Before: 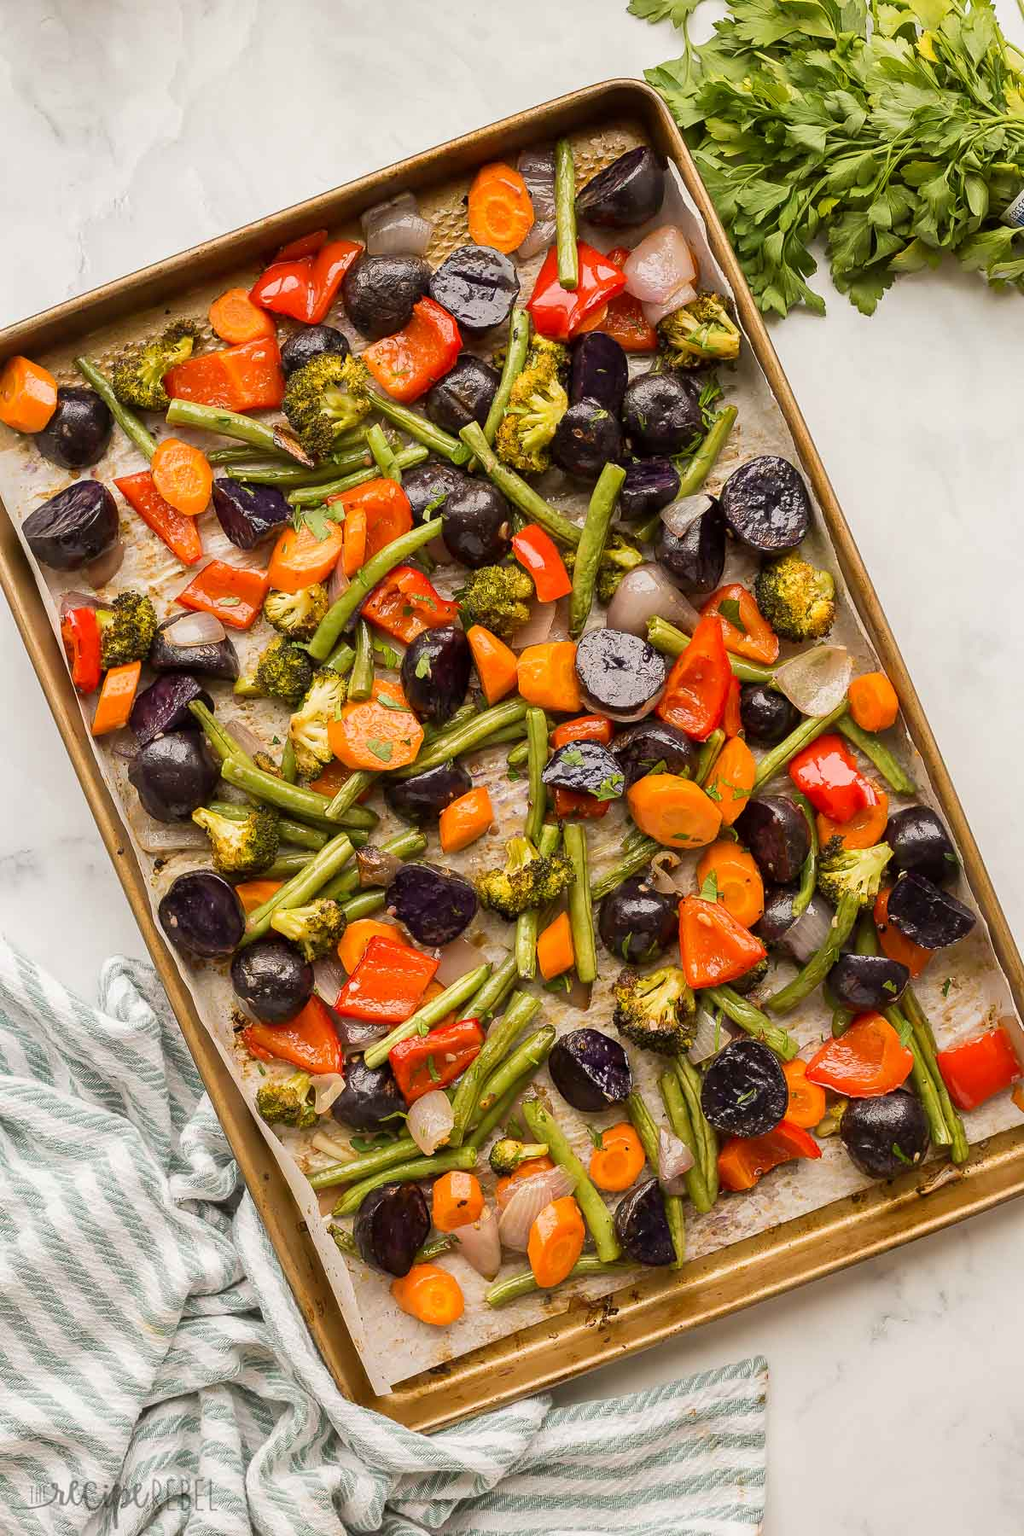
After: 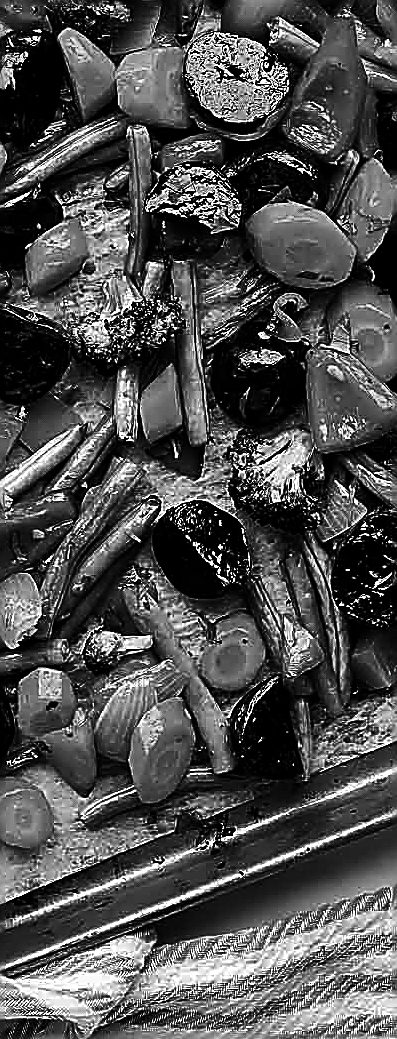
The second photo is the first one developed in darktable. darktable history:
crop: left 40.878%, top 39.176%, right 25.993%, bottom 3.081%
sharpen: amount 2
shadows and highlights: low approximation 0.01, soften with gaussian
exposure: exposure 0.2 EV, compensate highlight preservation false
color contrast: green-magenta contrast 1.12, blue-yellow contrast 1.95, unbound 0
contrast brightness saturation: contrast 0.02, brightness -1, saturation -1
